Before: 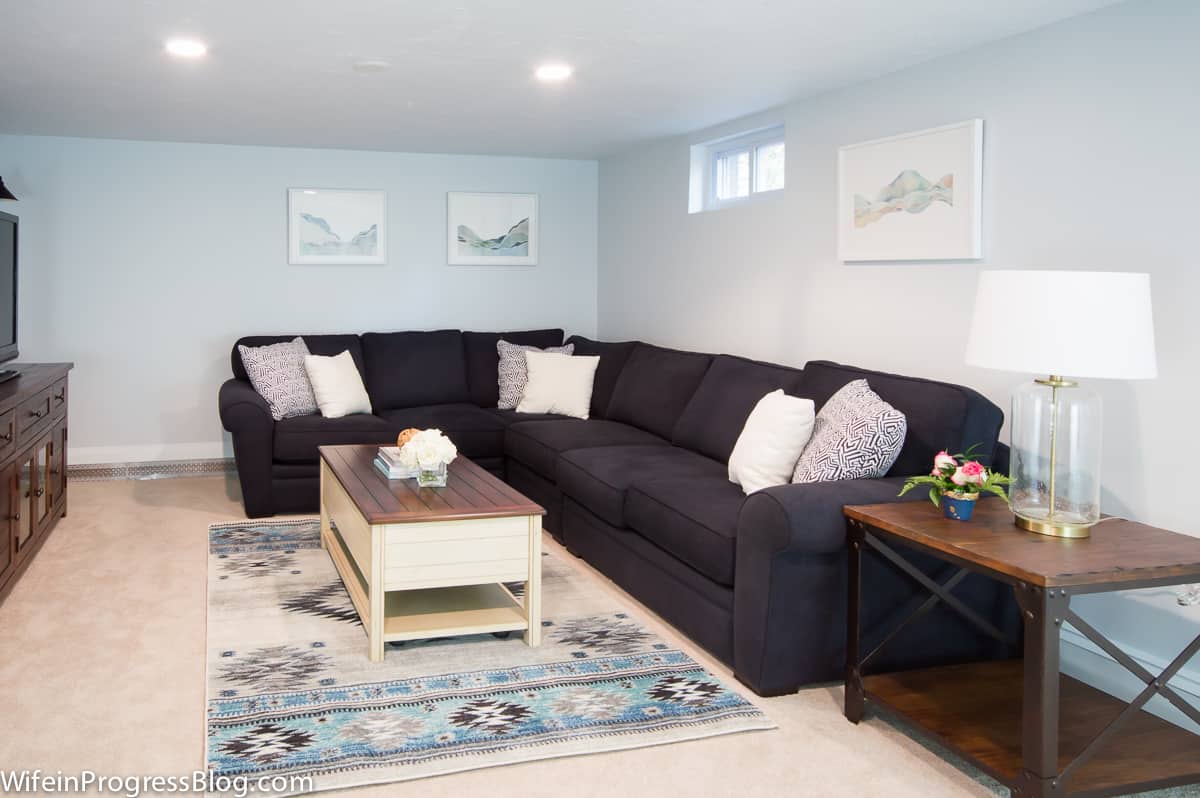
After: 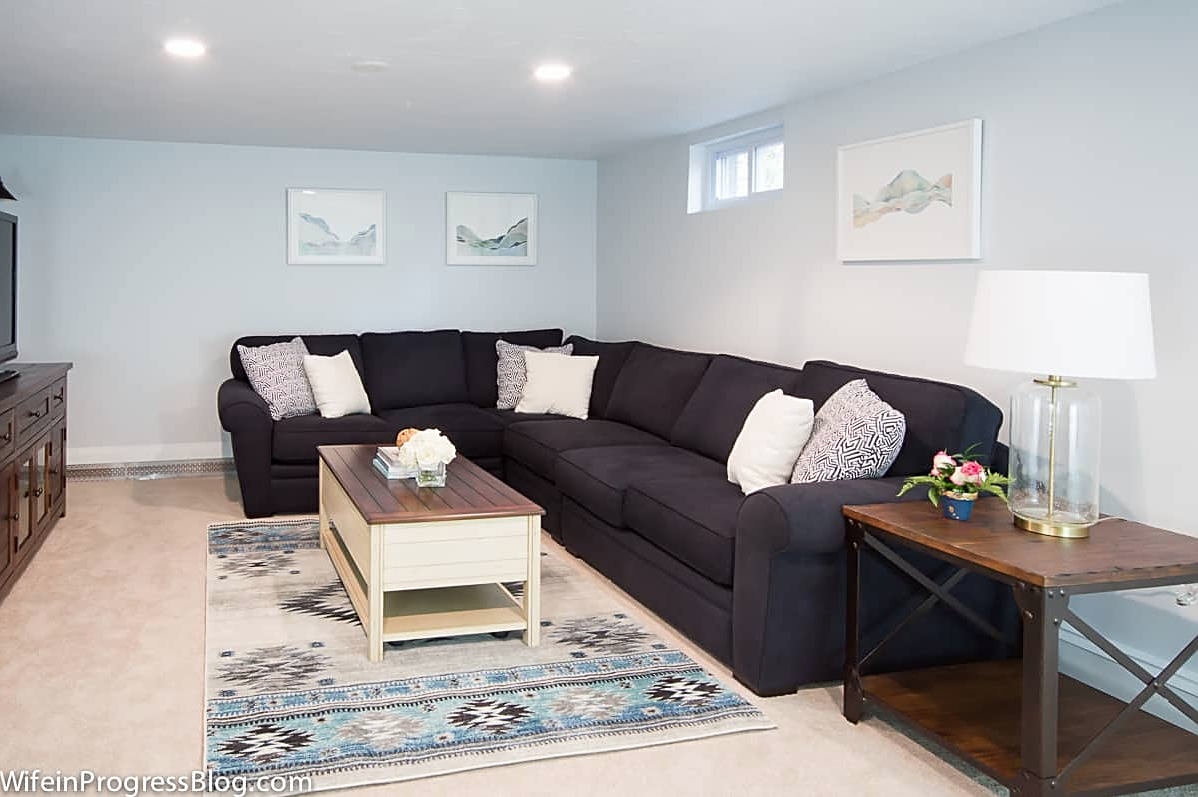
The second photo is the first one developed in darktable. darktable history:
sharpen: on, module defaults
crop and rotate: left 0.111%, bottom 0.013%
contrast brightness saturation: contrast 0.013, saturation -0.061
